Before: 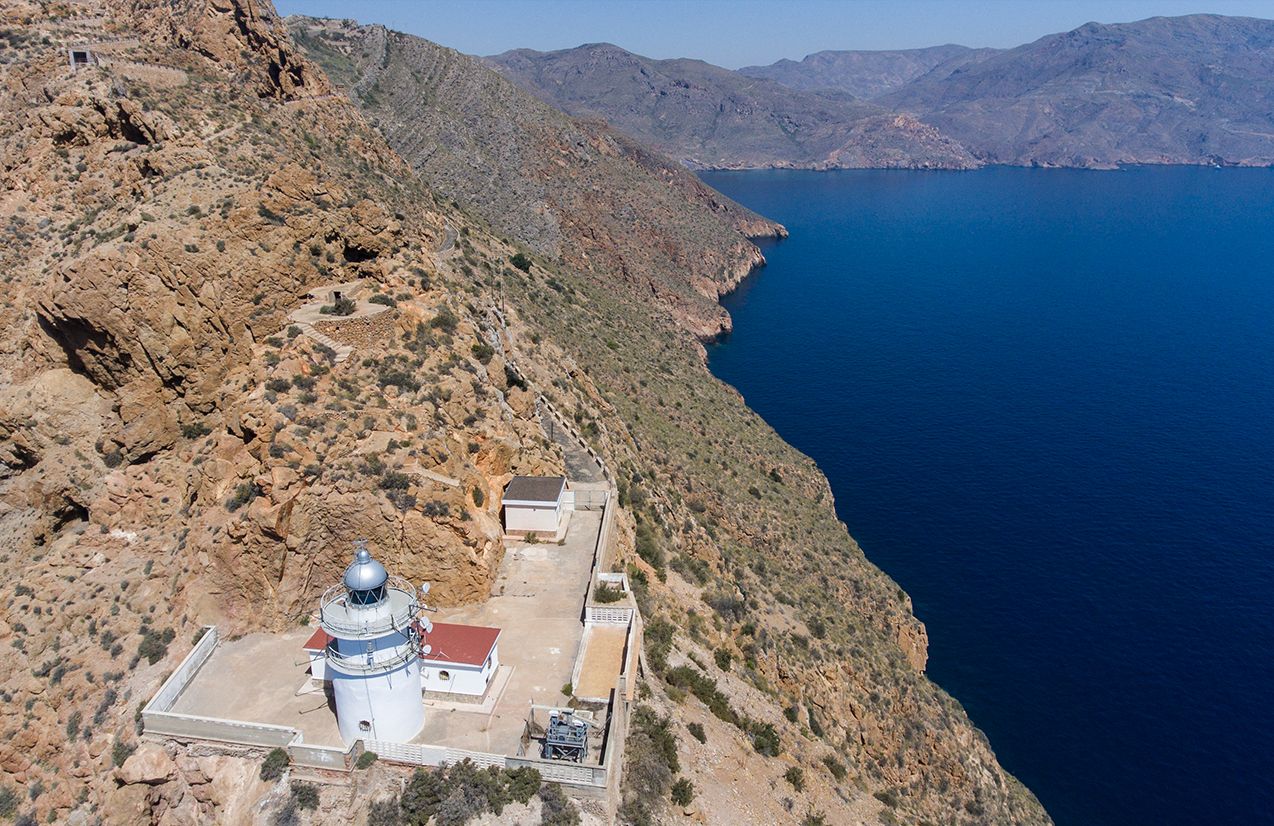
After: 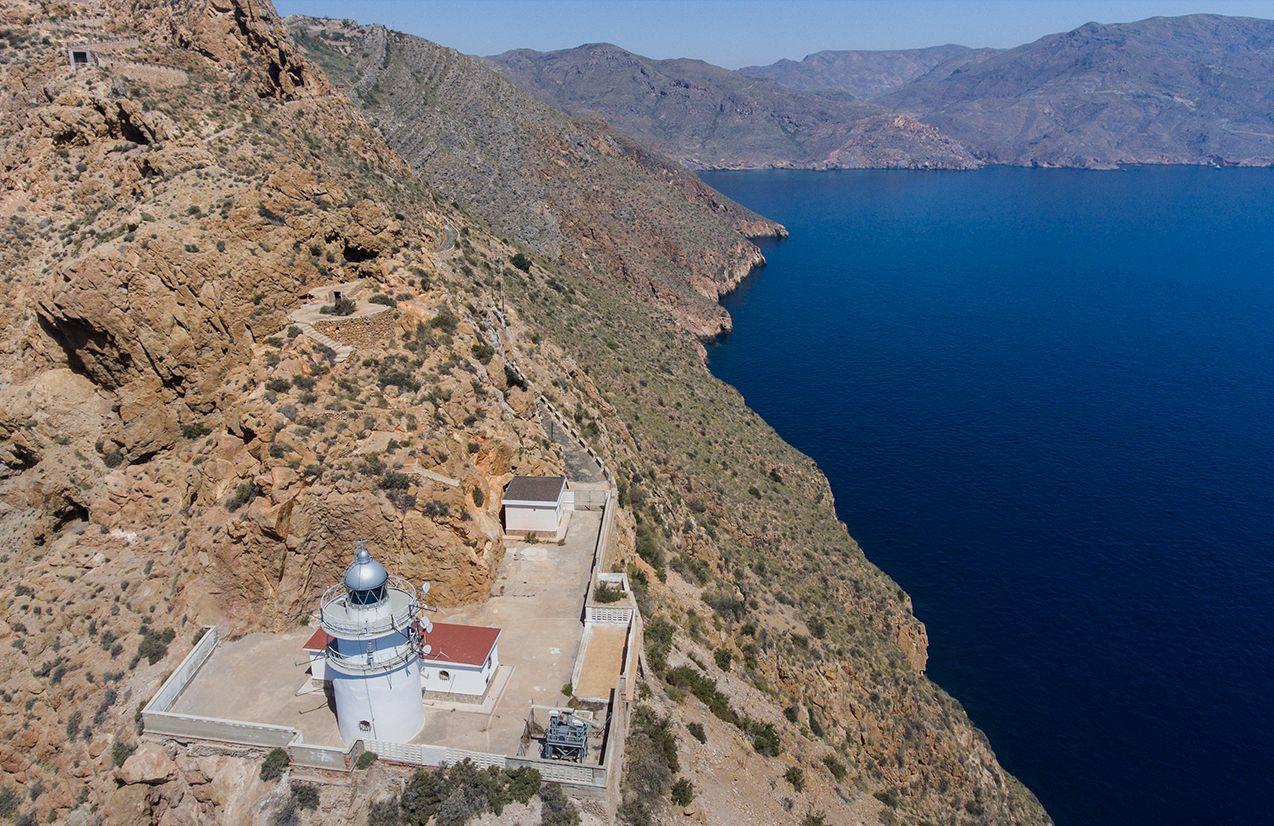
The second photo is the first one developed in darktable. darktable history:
graduated density: rotation -180°, offset 24.95
rgb levels: preserve colors max RGB
